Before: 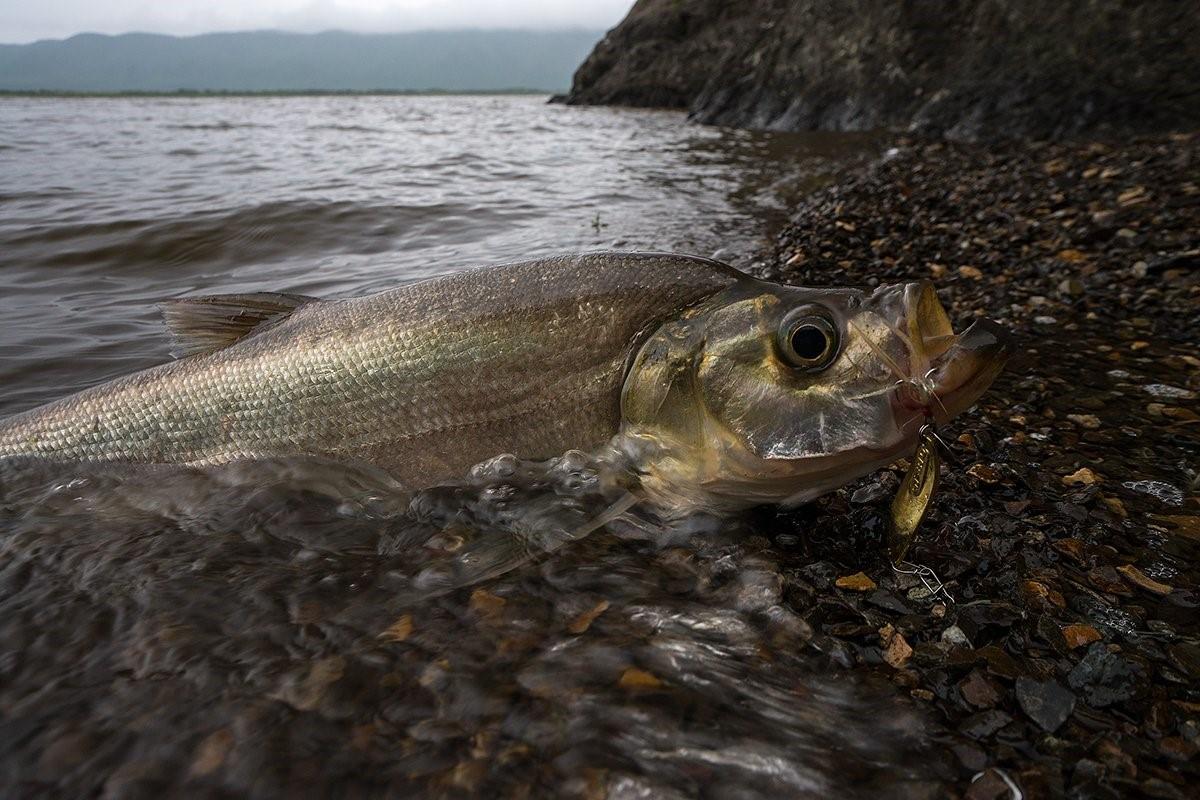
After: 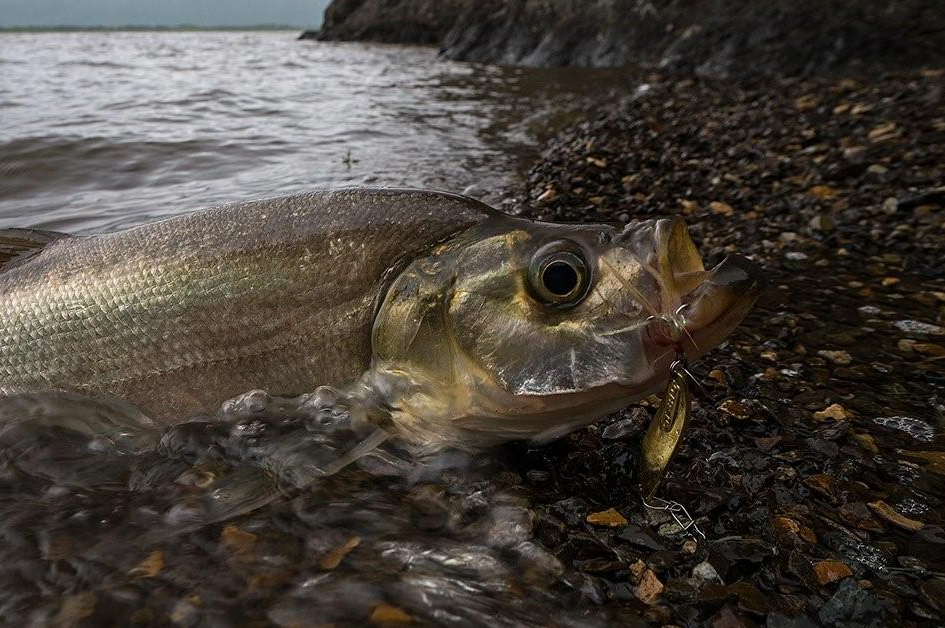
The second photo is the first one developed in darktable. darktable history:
crop and rotate: left 20.757%, top 8.01%, right 0.425%, bottom 13.446%
